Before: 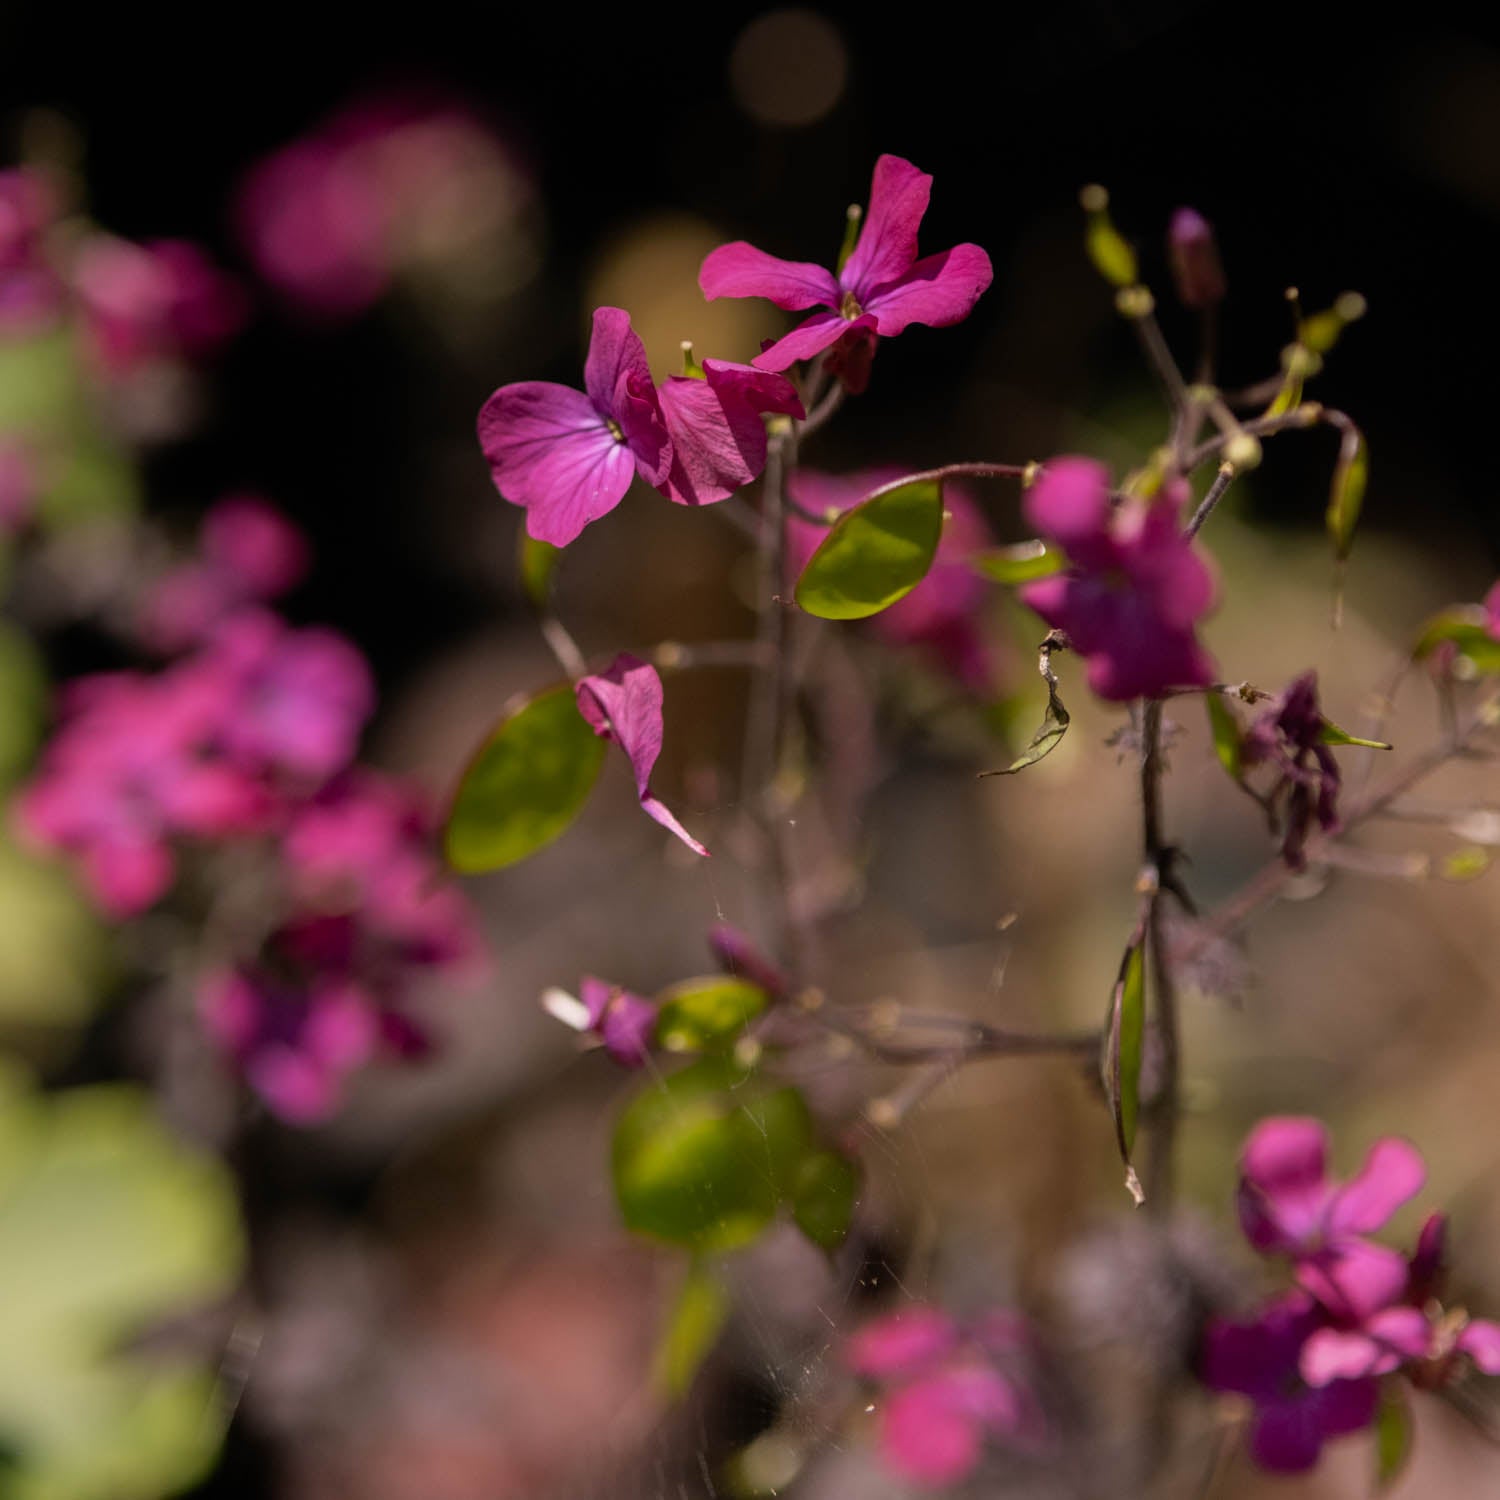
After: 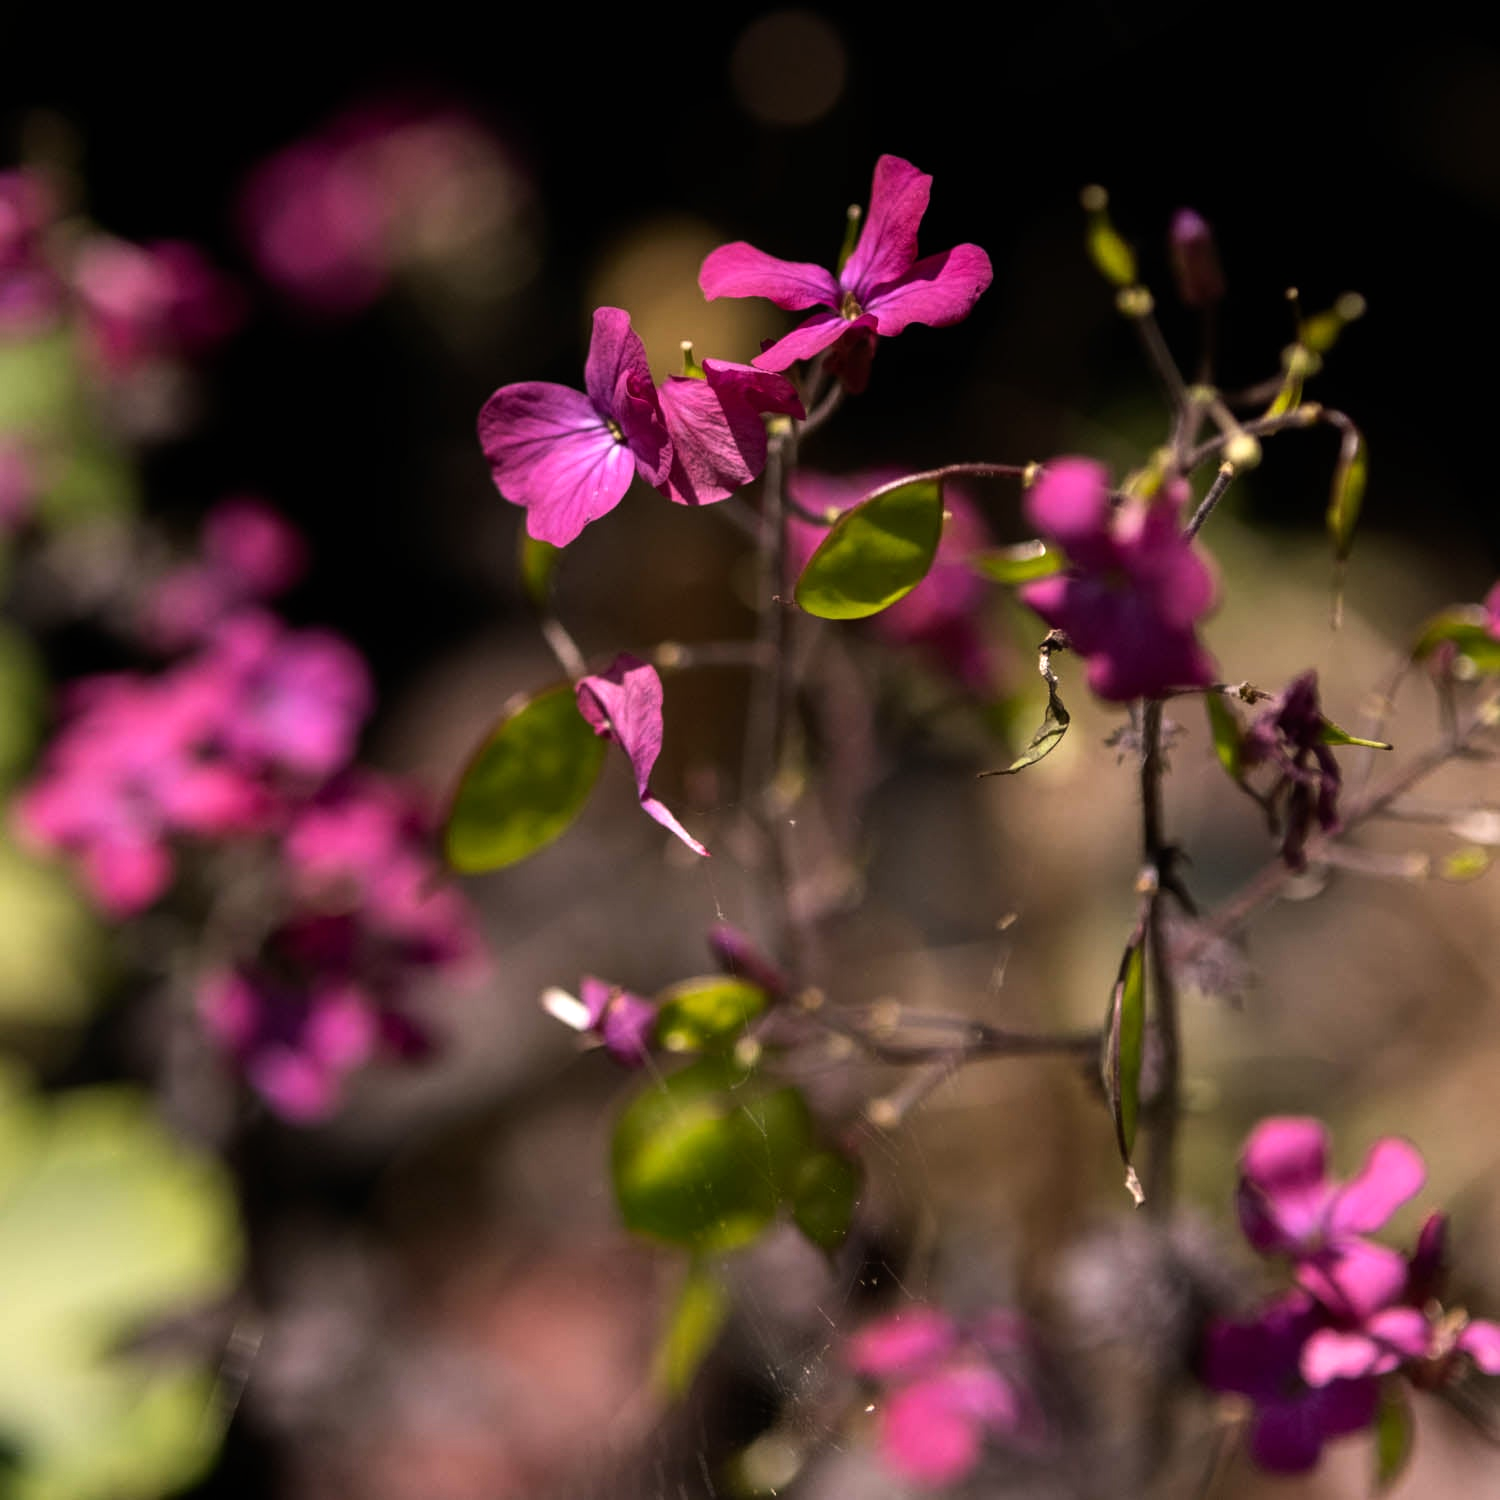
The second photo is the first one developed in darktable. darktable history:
tone equalizer: -8 EV -0.739 EV, -7 EV -0.699 EV, -6 EV -0.609 EV, -5 EV -0.387 EV, -3 EV 0.377 EV, -2 EV 0.6 EV, -1 EV 0.679 EV, +0 EV 0.773 EV, edges refinement/feathering 500, mask exposure compensation -1.57 EV, preserve details no
